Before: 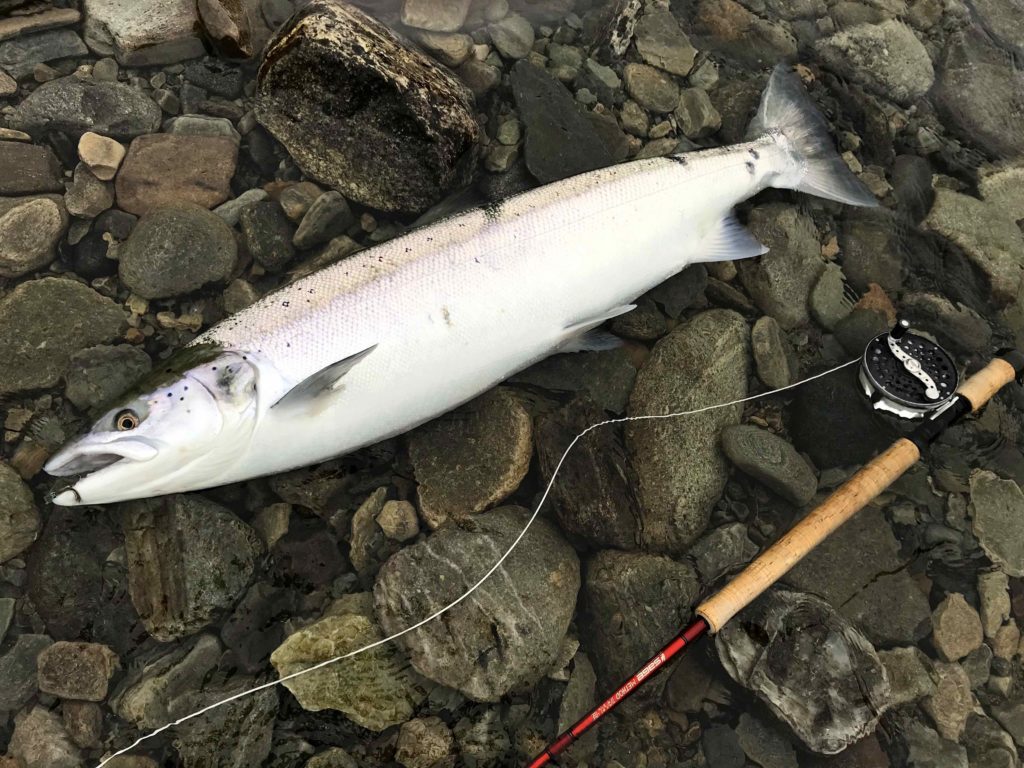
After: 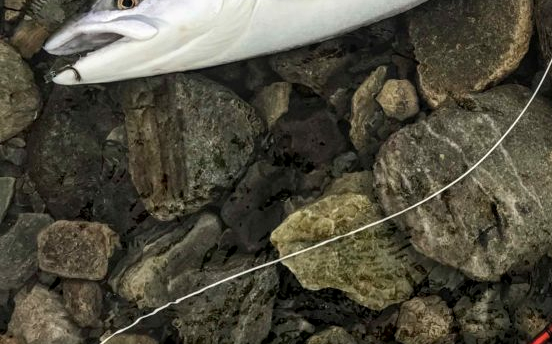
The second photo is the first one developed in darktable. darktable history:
crop and rotate: top 54.926%, right 46%, bottom 0.221%
local contrast: on, module defaults
